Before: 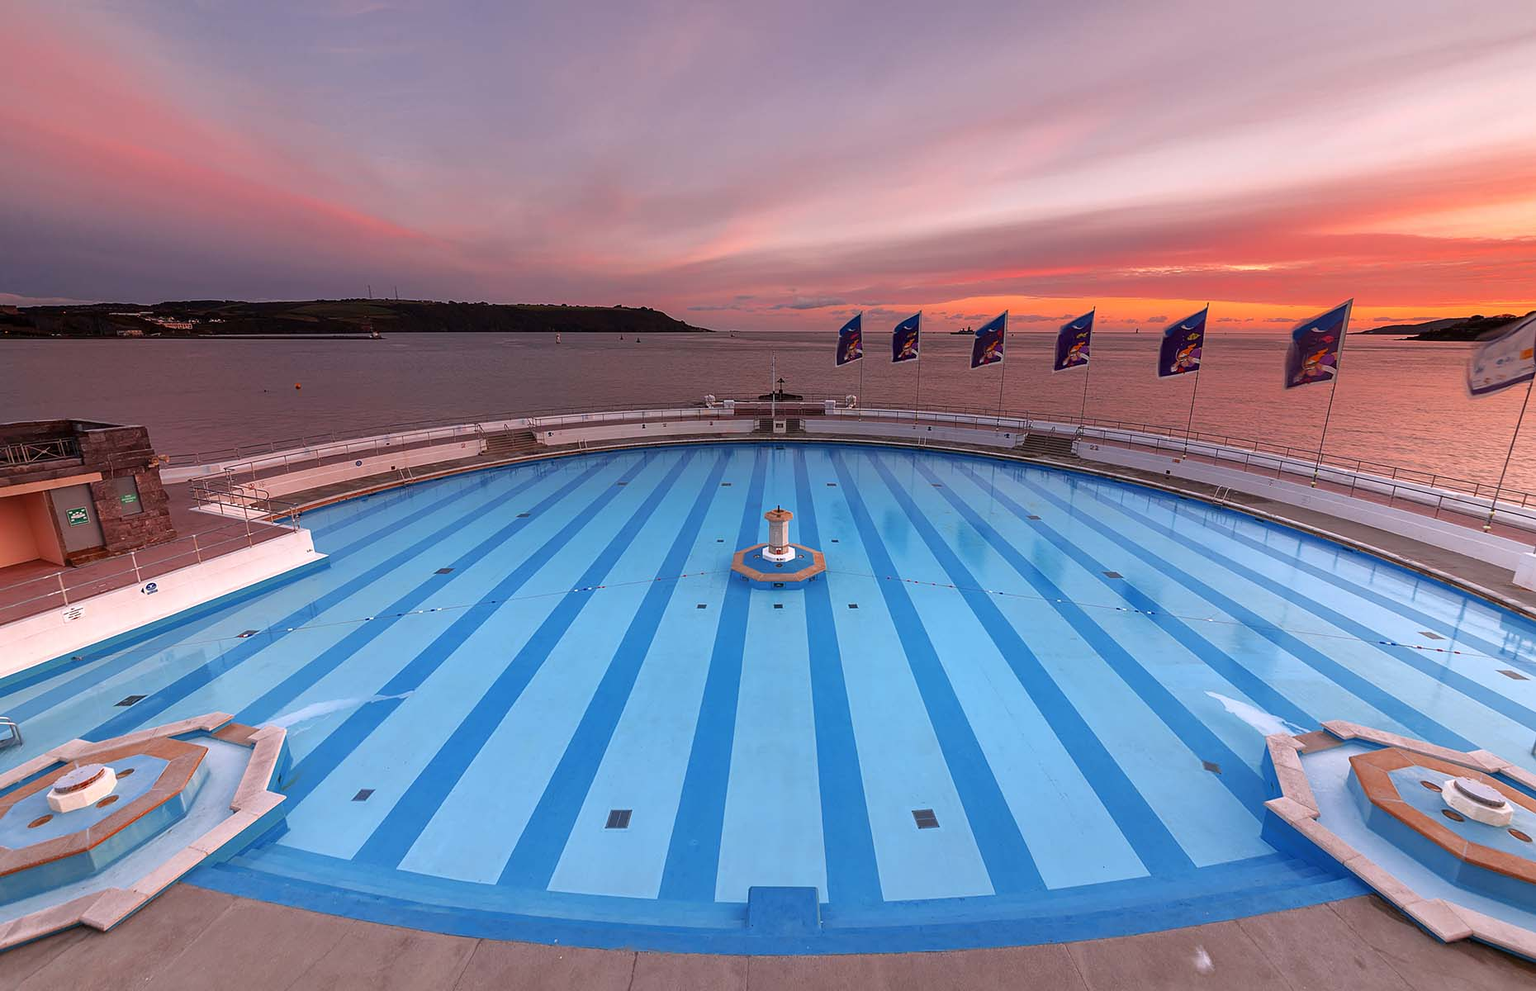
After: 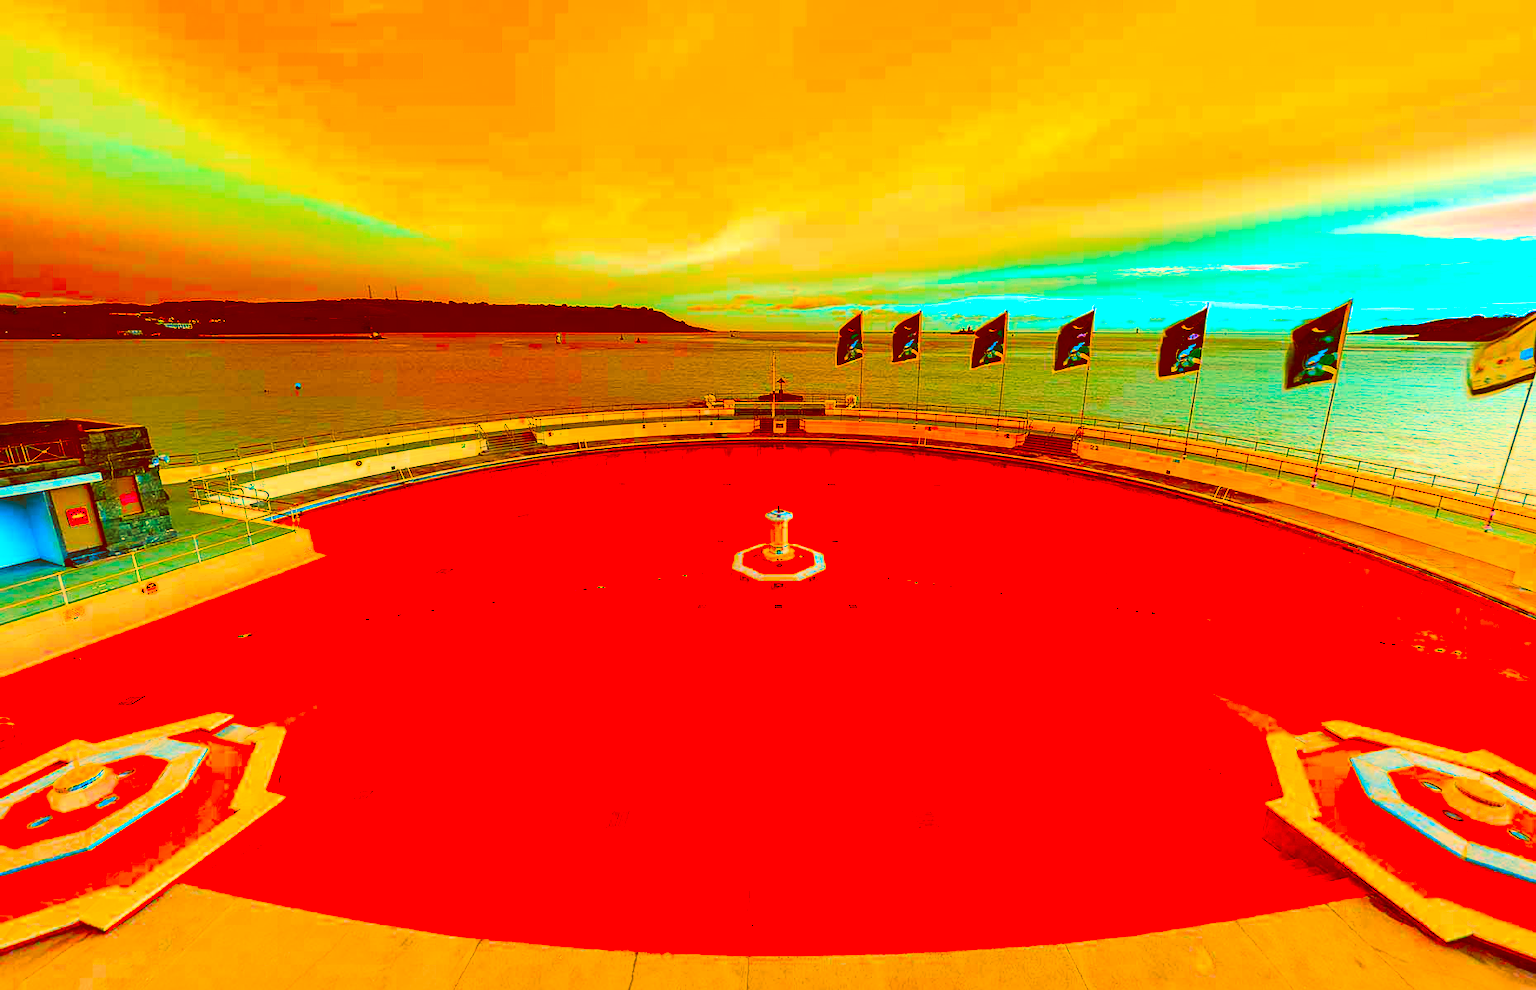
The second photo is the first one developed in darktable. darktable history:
color correction: highlights a* -38.99, highlights b* -39.52, shadows a* -39.89, shadows b* -39.27, saturation -2.98
color balance rgb: shadows lift › chroma 4.173%, shadows lift › hue 253.53°, perceptual saturation grading › global saturation 20%, perceptual saturation grading › highlights -50.446%, perceptual saturation grading › shadows 30.925%, global vibrance 20.22%
base curve: curves: ch0 [(0, 0) (0.007, 0.004) (0.027, 0.03) (0.046, 0.07) (0.207, 0.54) (0.442, 0.872) (0.673, 0.972) (1, 1)]
